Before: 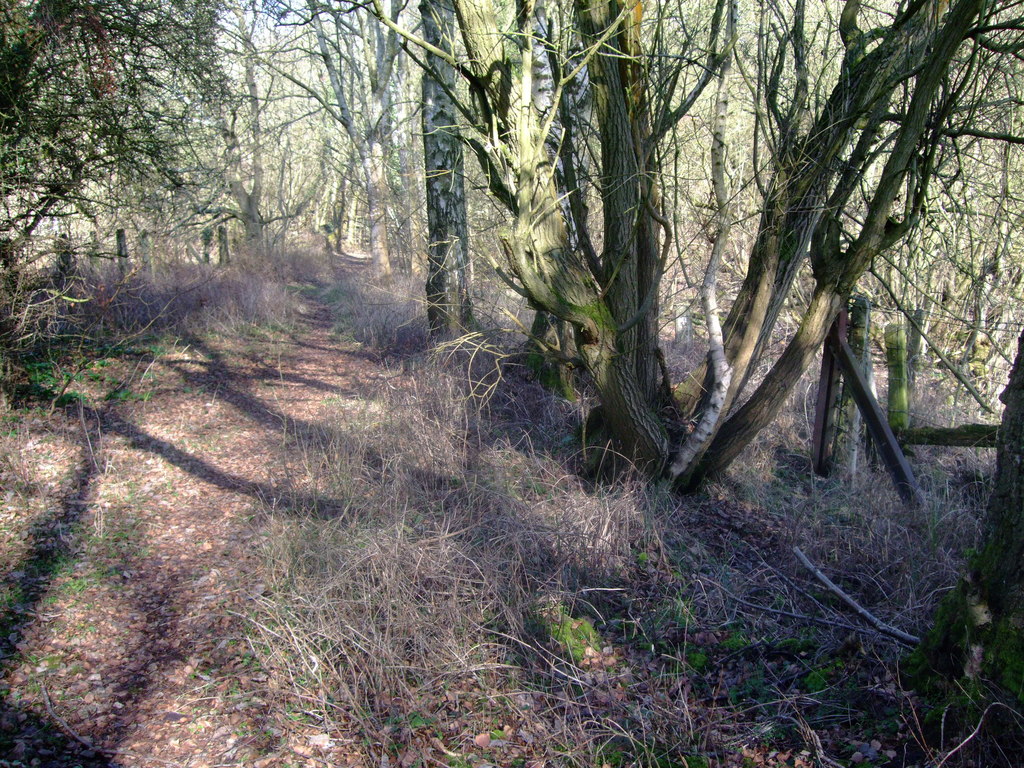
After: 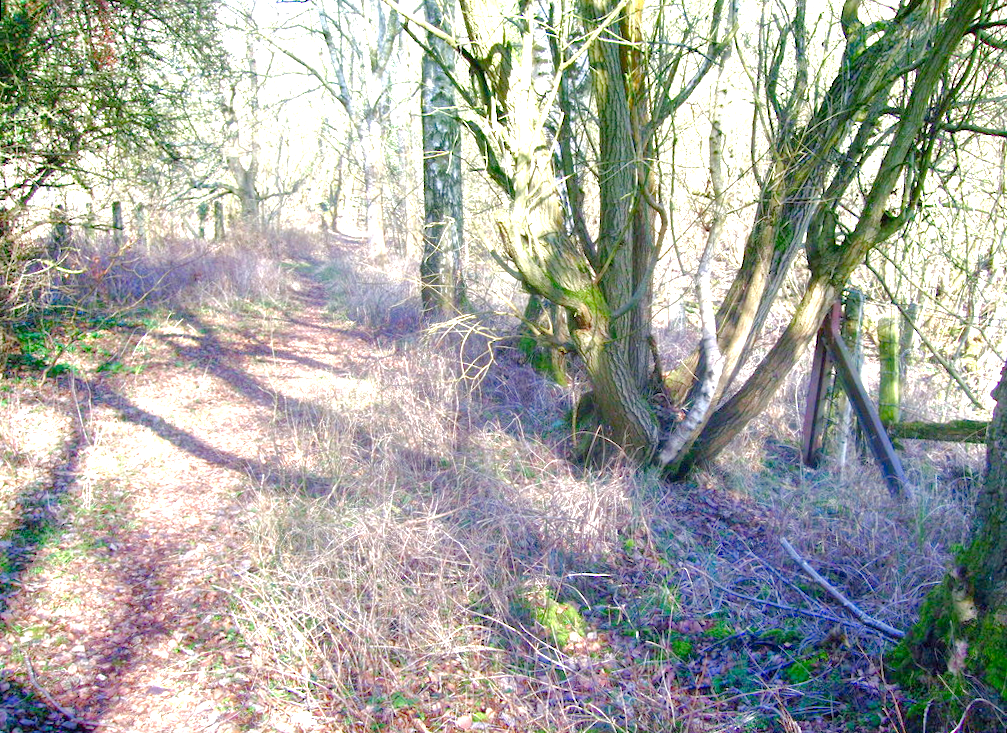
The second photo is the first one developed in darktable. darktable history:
local contrast: highlights 100%, shadows 100%, detail 120%, midtone range 0.2
exposure: black level correction 0, exposure 1.3 EV, compensate exposure bias true, compensate highlight preservation false
color balance rgb: linear chroma grading › shadows 32%, linear chroma grading › global chroma -2%, linear chroma grading › mid-tones 4%, perceptual saturation grading › global saturation -2%, perceptual saturation grading › highlights -8%, perceptual saturation grading › mid-tones 8%, perceptual saturation grading › shadows 4%, perceptual brilliance grading › highlights 8%, perceptual brilliance grading › mid-tones 4%, perceptual brilliance grading › shadows 2%, global vibrance 16%, saturation formula JzAzBz (2021)
rotate and perspective: rotation 1.57°, crop left 0.018, crop right 0.982, crop top 0.039, crop bottom 0.961
tone curve: curves: ch0 [(0, 0) (0.004, 0.008) (0.077, 0.156) (0.169, 0.29) (0.774, 0.774) (1, 1)], color space Lab, linked channels, preserve colors none
